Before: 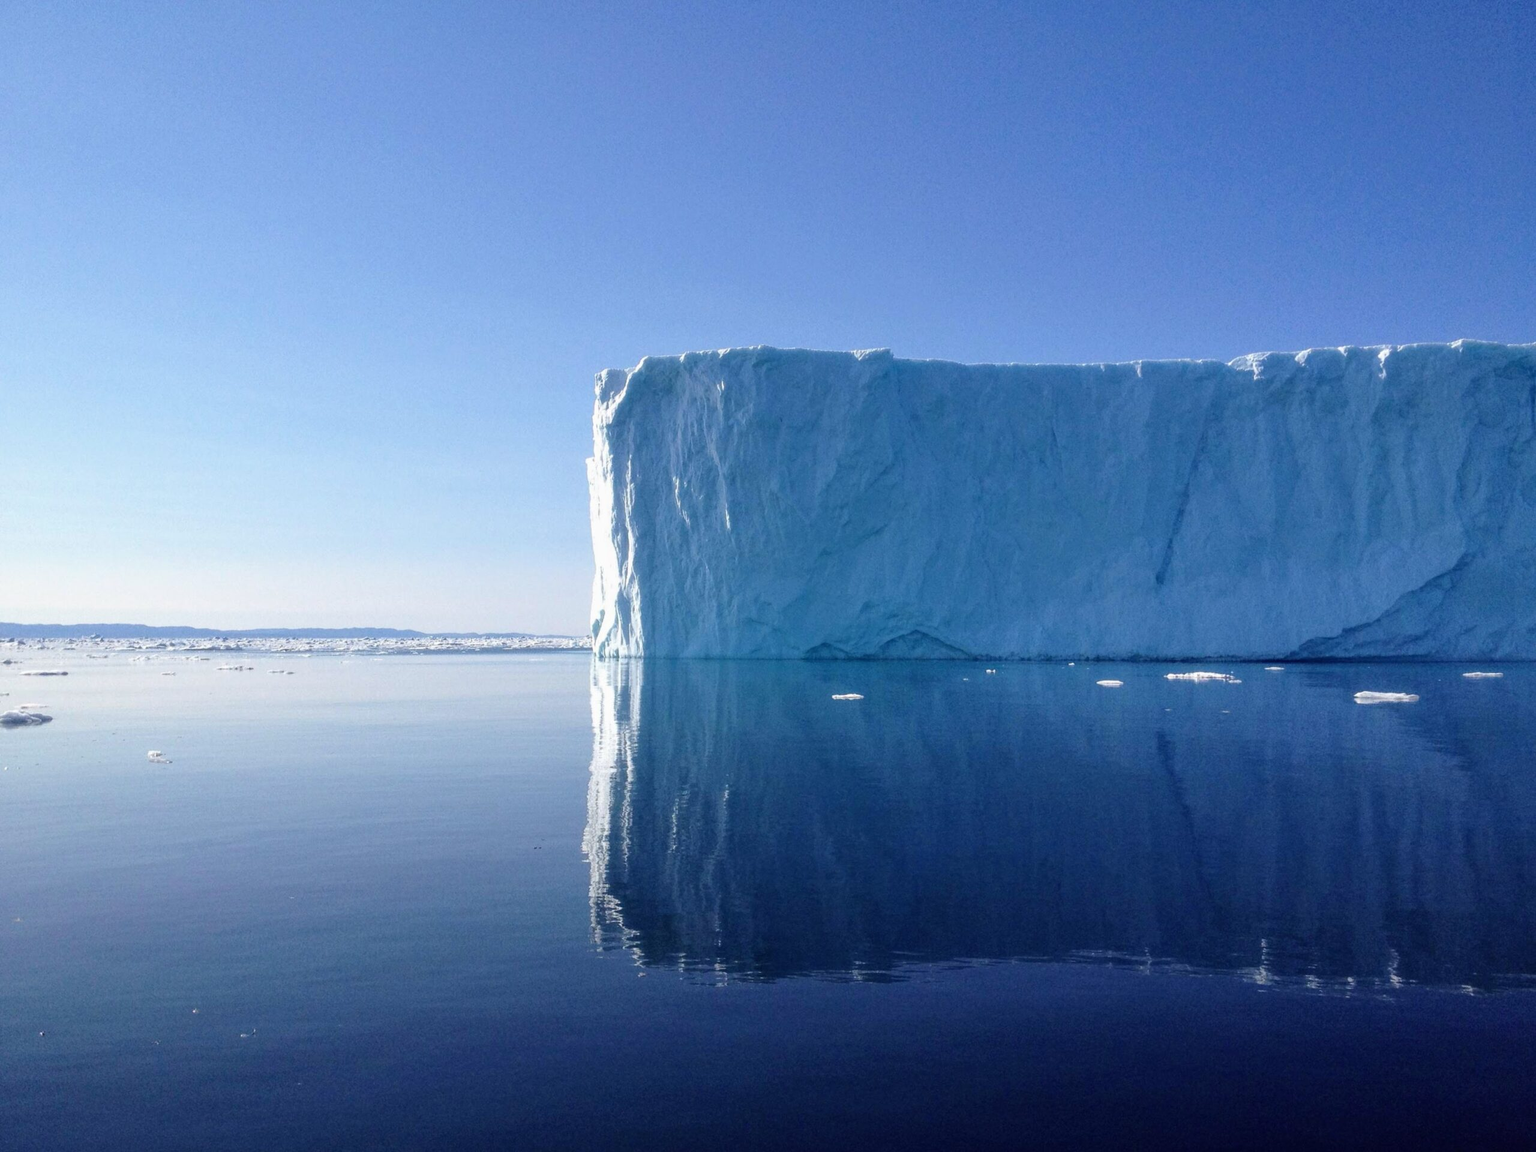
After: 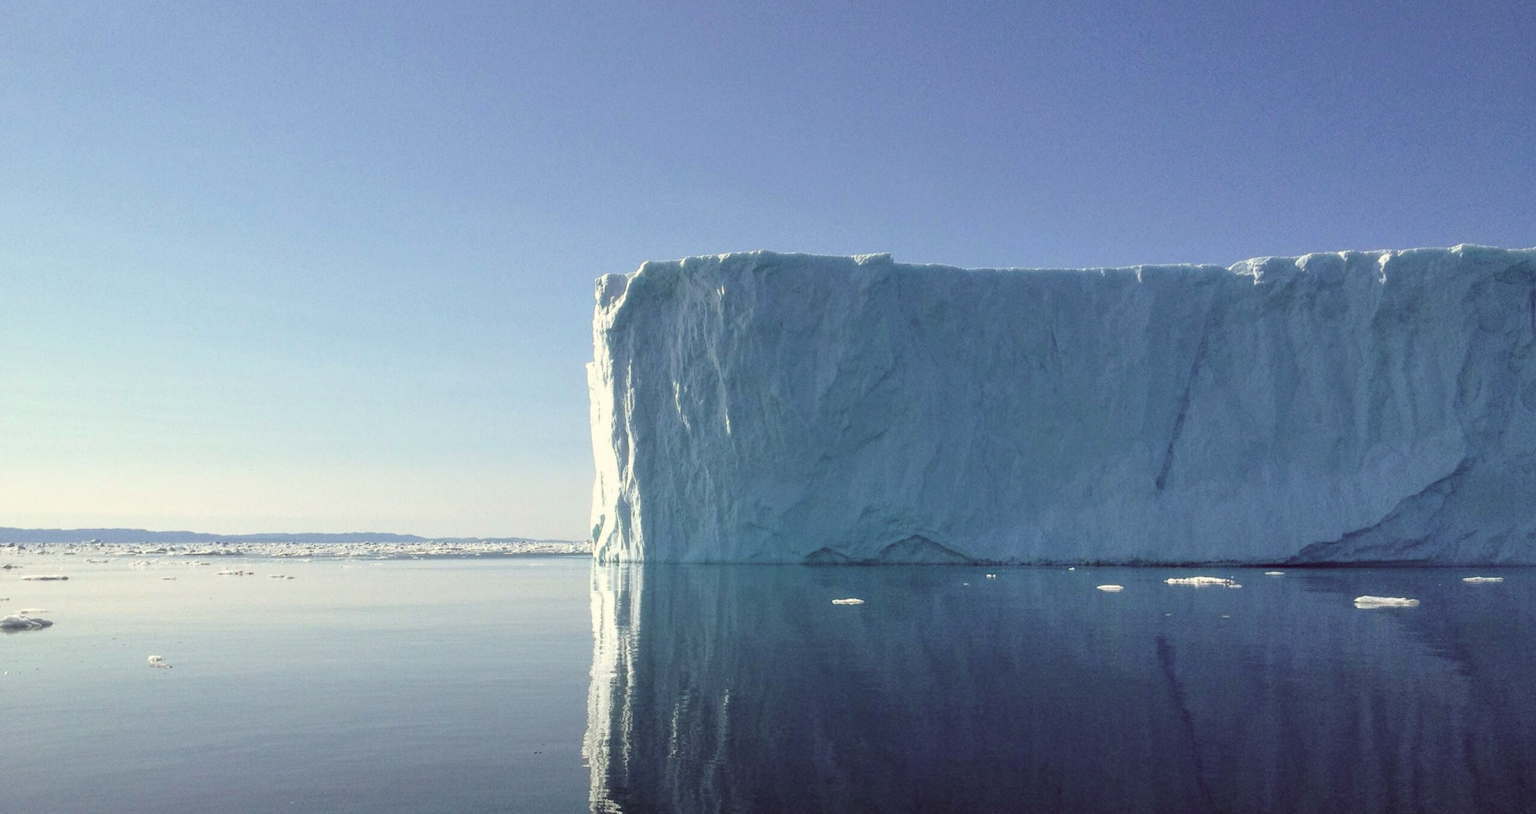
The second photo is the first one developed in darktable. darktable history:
crop and rotate: top 8.293%, bottom 20.996%
color correction: highlights a* -1.43, highlights b* 10.12, shadows a* 0.395, shadows b* 19.35
